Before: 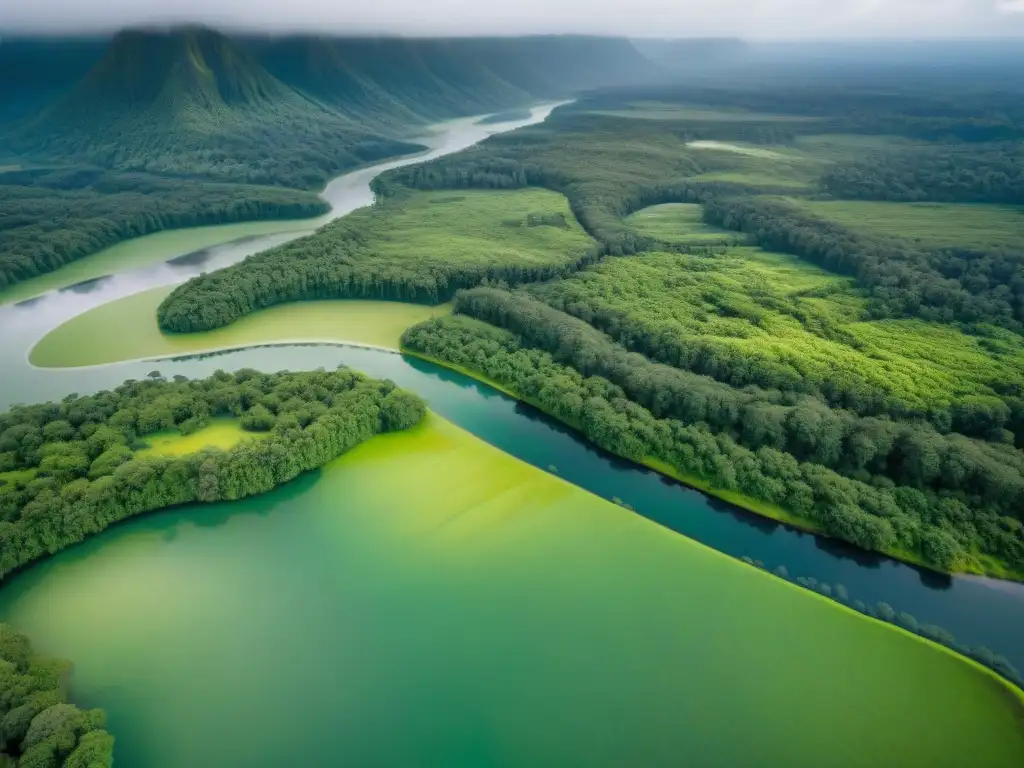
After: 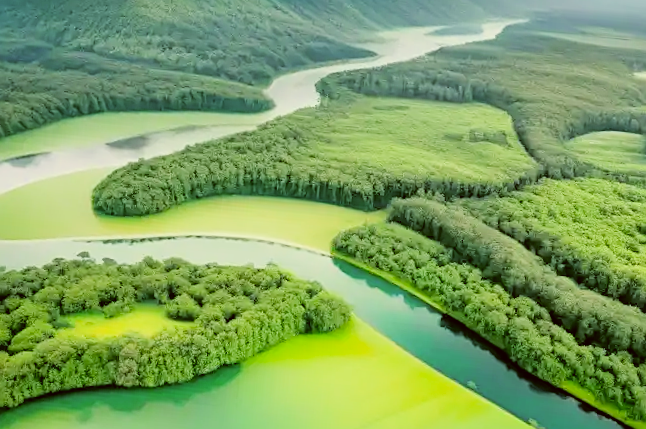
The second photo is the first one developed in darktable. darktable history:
filmic rgb: black relative exposure -4.41 EV, white relative exposure 5.01 EV, threshold 2.94 EV, hardness 2.19, latitude 39.83%, contrast 1.155, highlights saturation mix 10.75%, shadows ↔ highlights balance 0.922%, enable highlight reconstruction true
exposure: black level correction 0, exposure 1.107 EV, compensate exposure bias true, compensate highlight preservation false
color correction: highlights a* -1.49, highlights b* 10.54, shadows a* 0.78, shadows b* 19.63
crop and rotate: angle -5.23°, left 2.103%, top 6.896%, right 27.366%, bottom 30.694%
sharpen: on, module defaults
